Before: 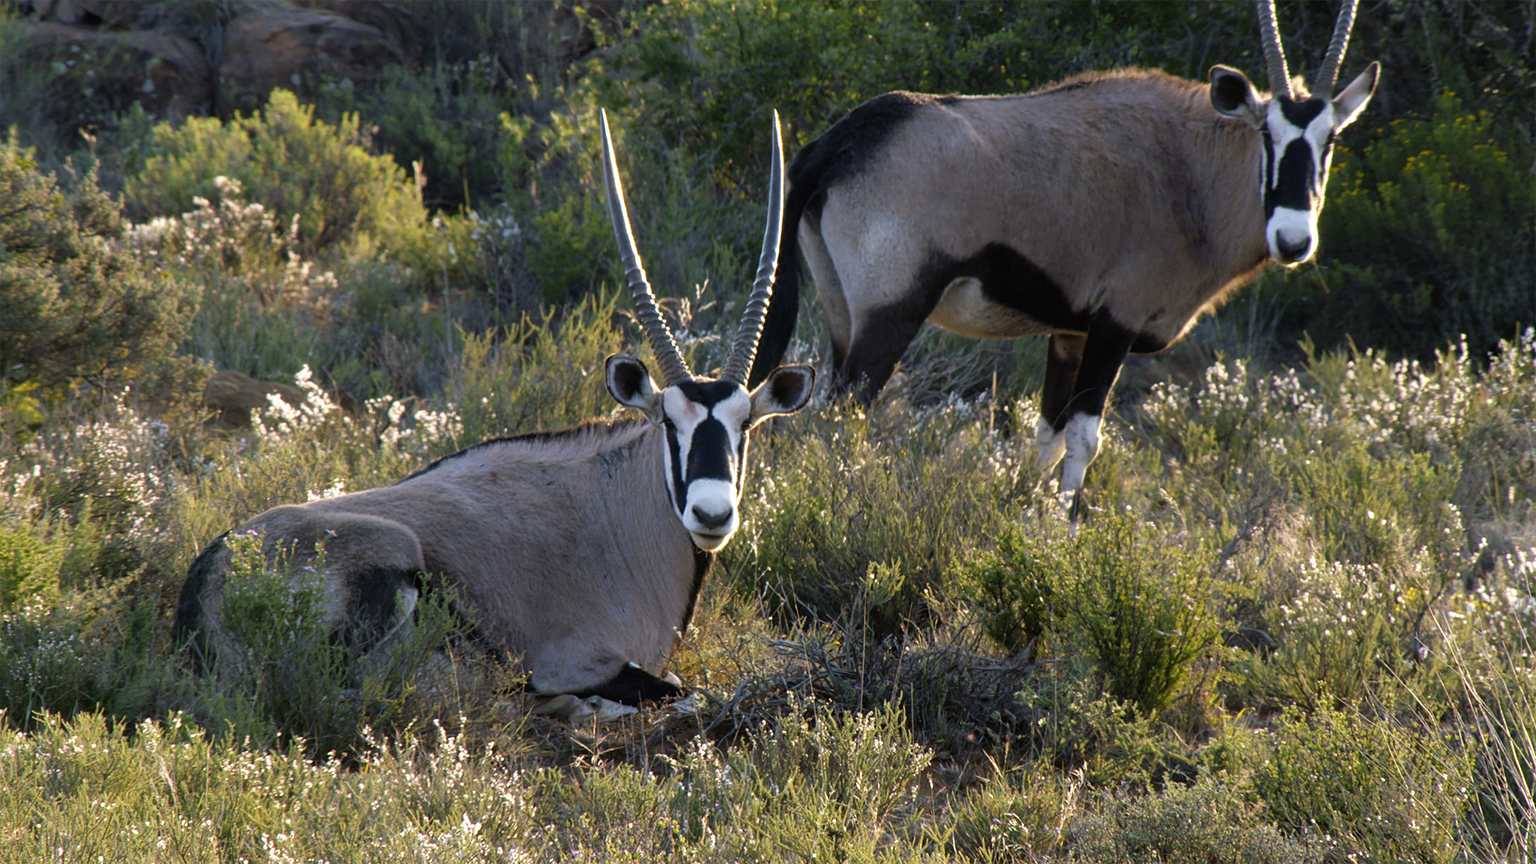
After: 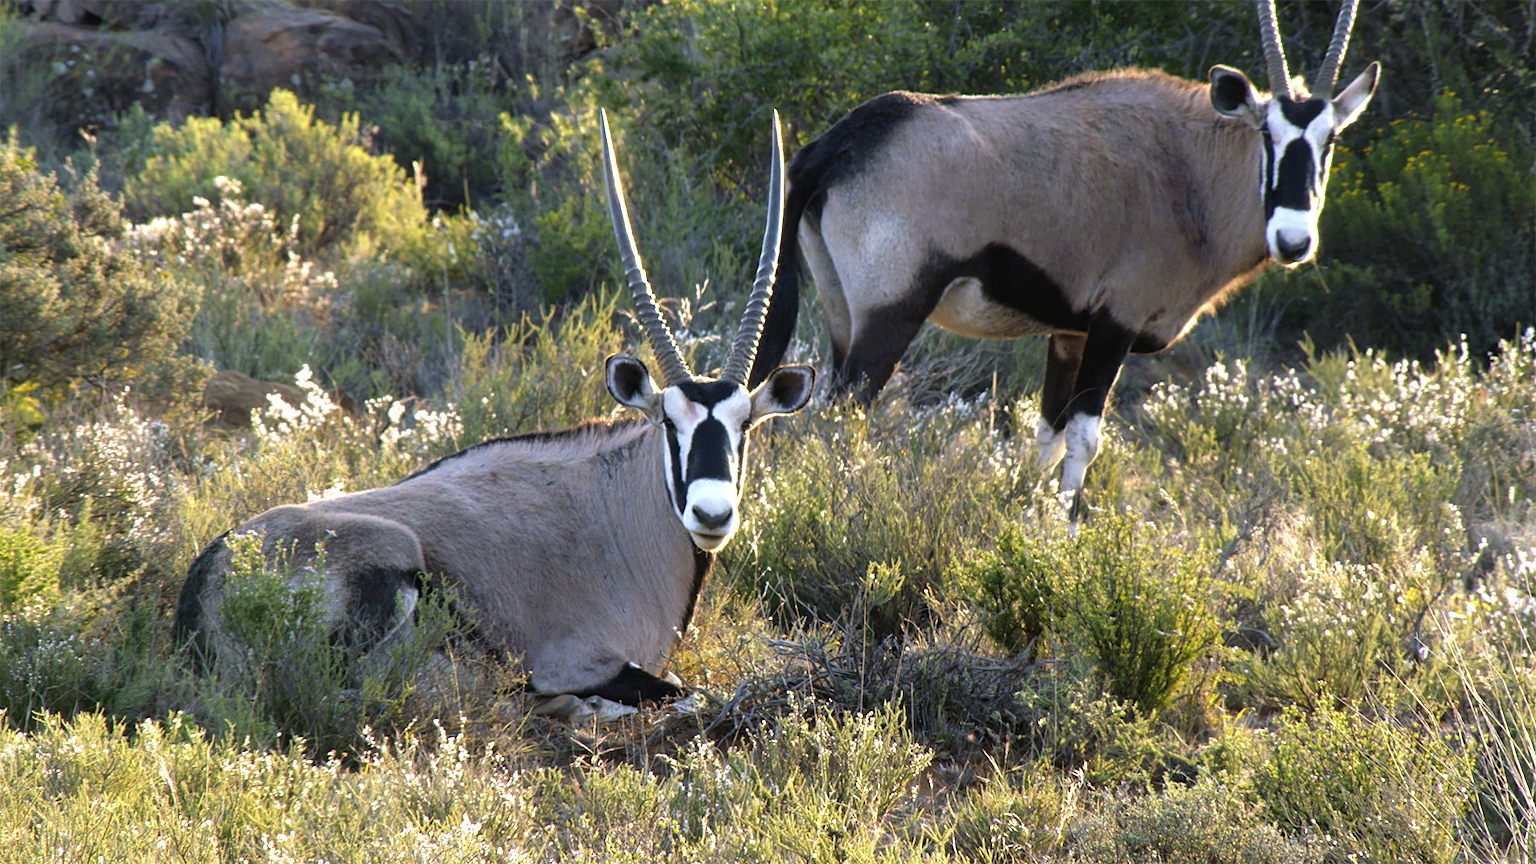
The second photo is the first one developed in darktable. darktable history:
tone equalizer: on, module defaults
exposure: exposure 0.785 EV, compensate highlight preservation false
